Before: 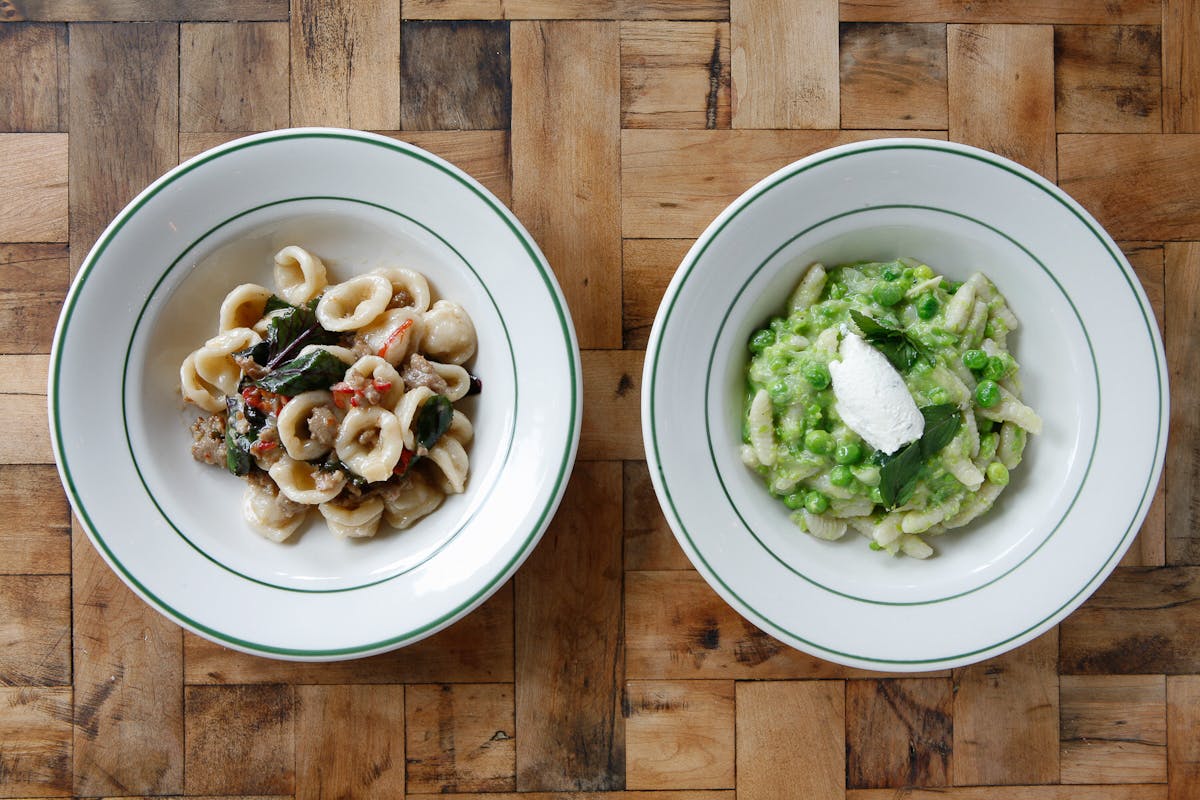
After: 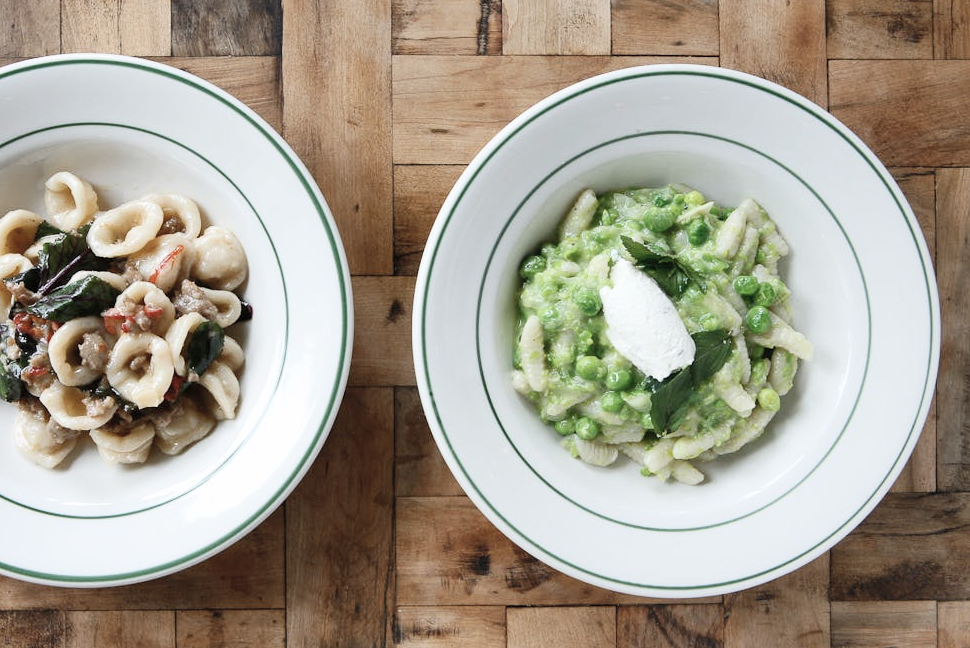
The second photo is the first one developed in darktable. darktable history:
color correction: highlights b* -0.029, saturation 0.607
crop: left 19.121%, top 9.322%, bottom 9.587%
shadows and highlights: shadows 73.6, highlights -24.33, soften with gaussian
contrast brightness saturation: contrast 0.196, brightness 0.164, saturation 0.225
